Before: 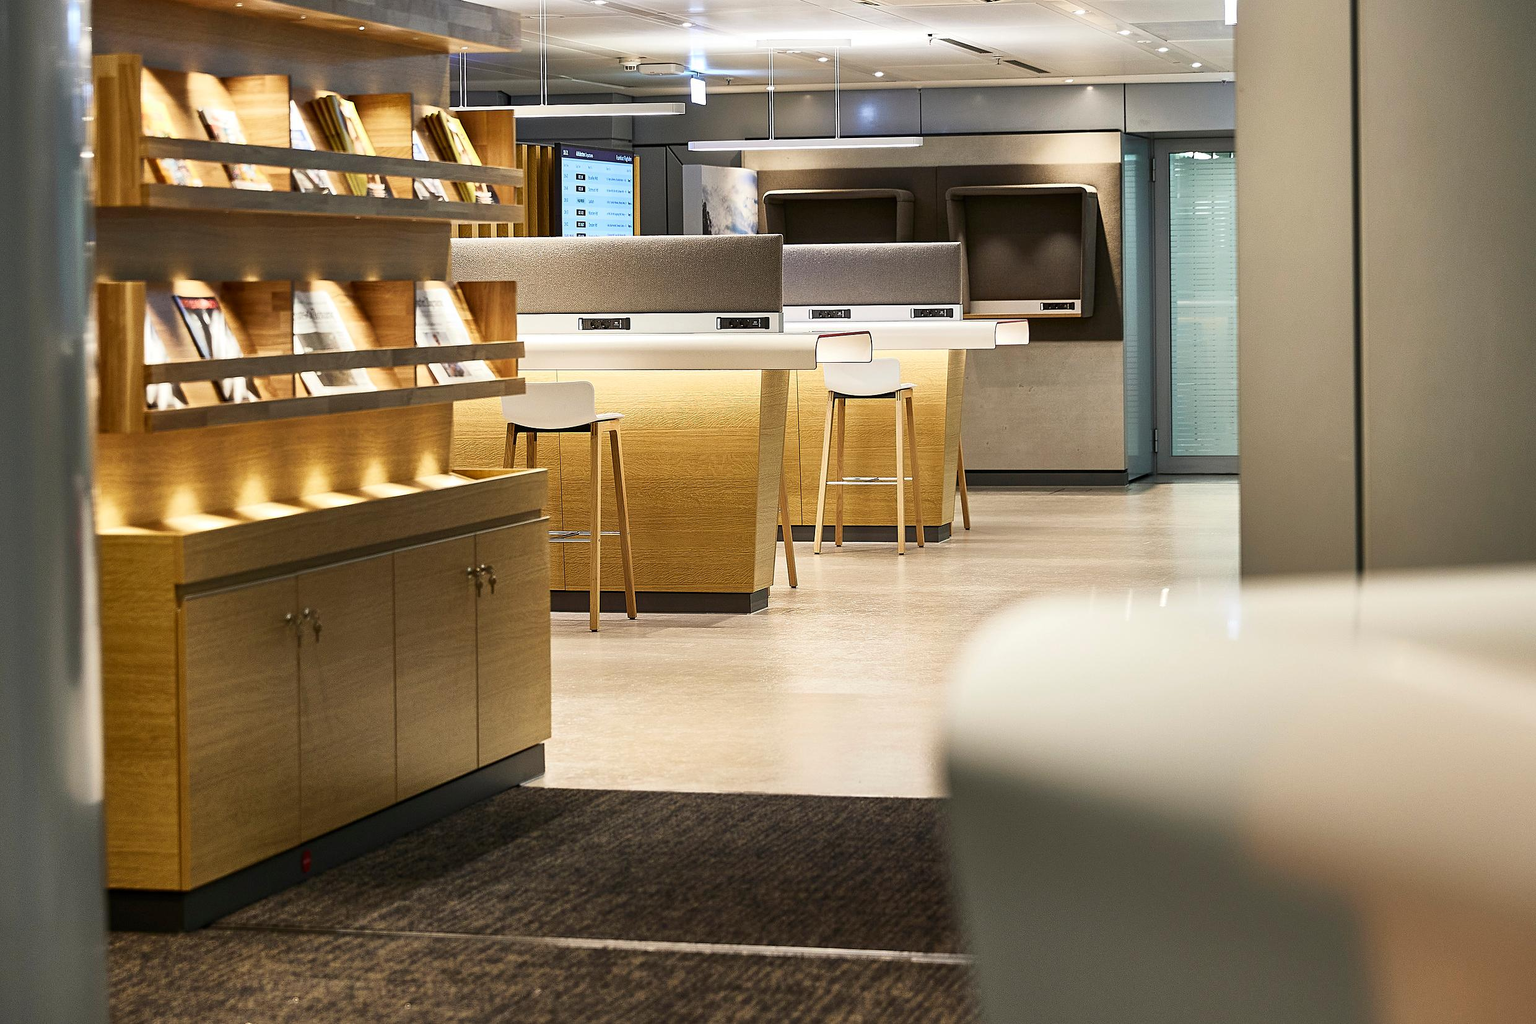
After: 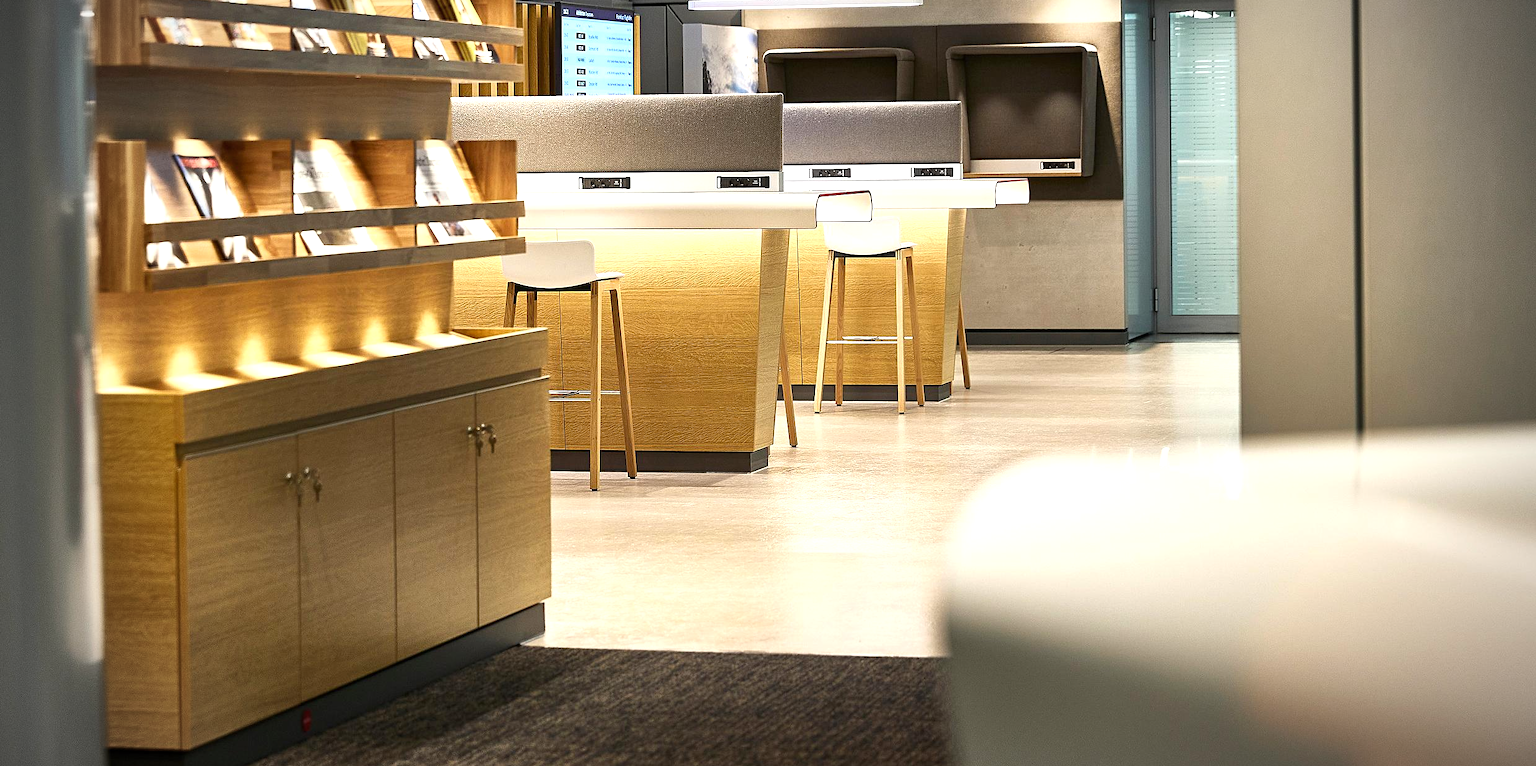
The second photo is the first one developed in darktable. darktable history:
shadows and highlights: shadows 2.82, highlights -16.05, soften with gaussian
vignetting: fall-off start 78.96%, center (0, 0.007), width/height ratio 1.326
exposure: exposure 0.497 EV, compensate highlight preservation false
crop: top 13.819%, bottom 11.333%
